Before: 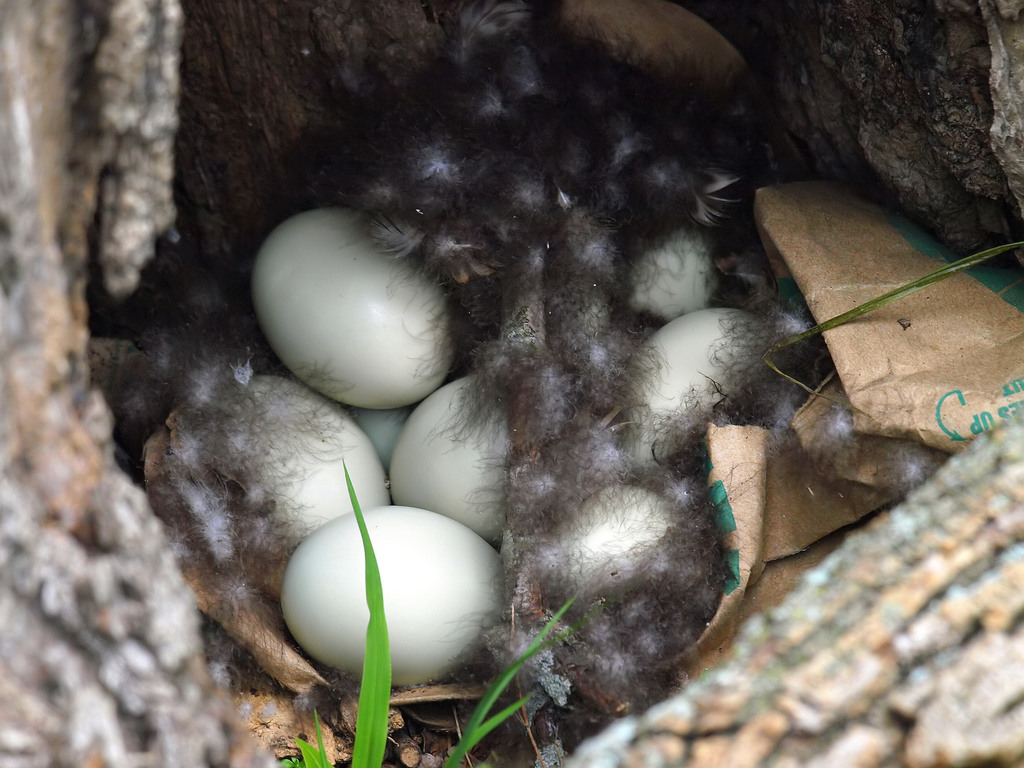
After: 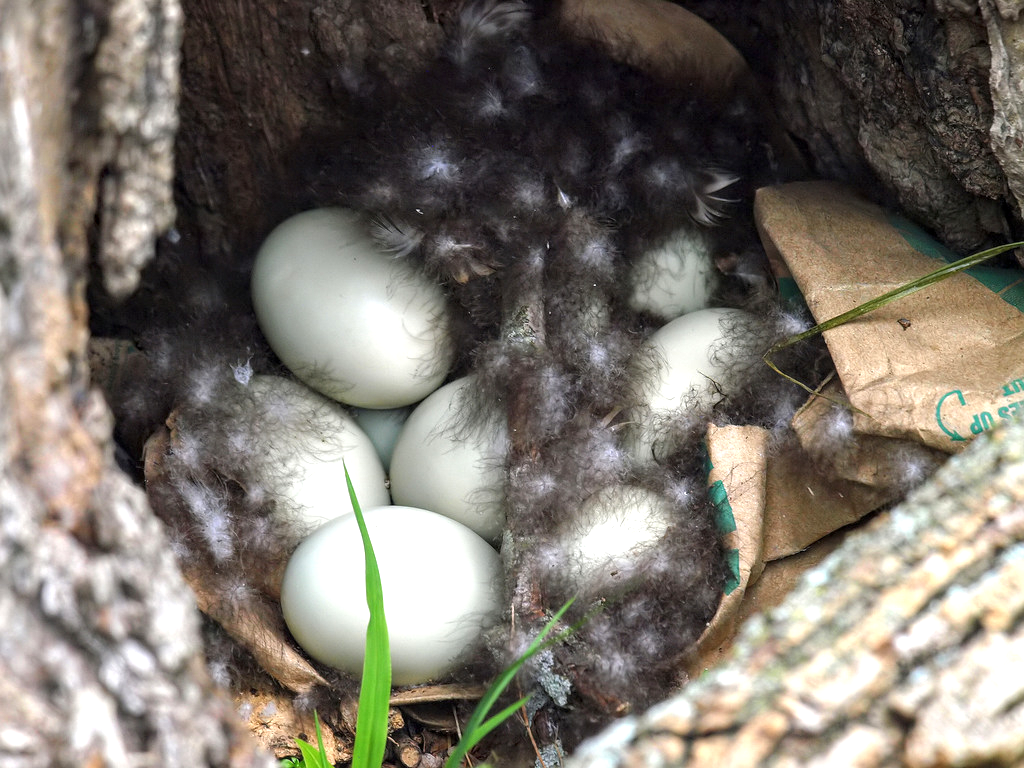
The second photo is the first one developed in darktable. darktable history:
exposure: black level correction 0, exposure 0.5 EV, compensate highlight preservation false
local contrast: detail 130%
